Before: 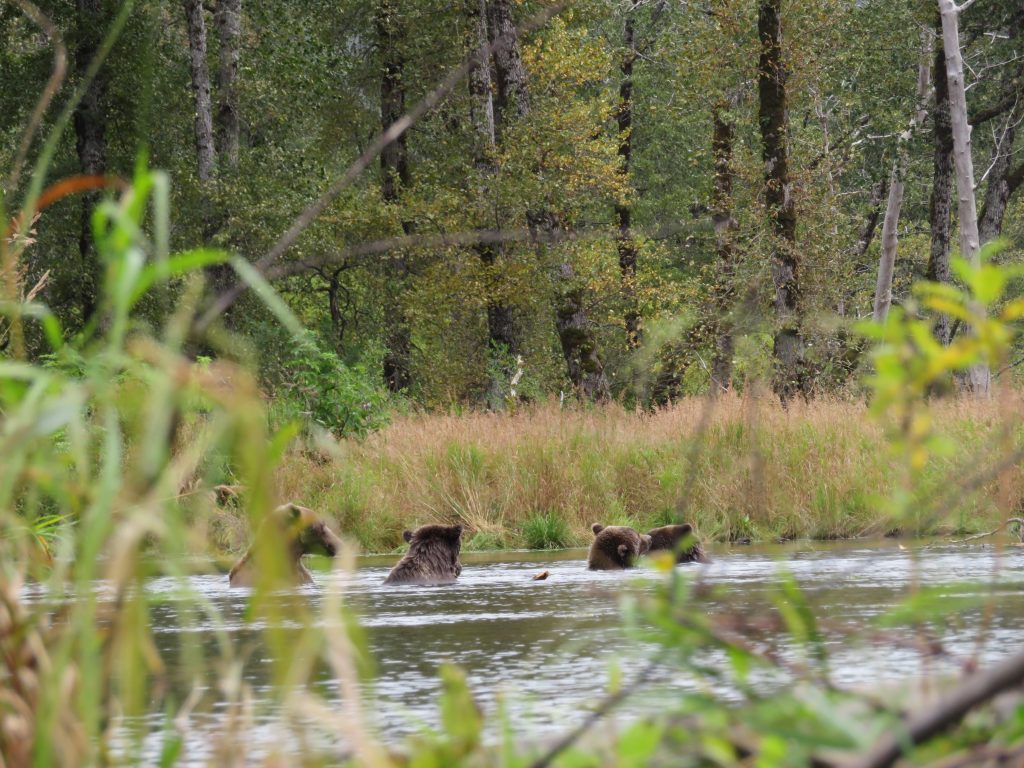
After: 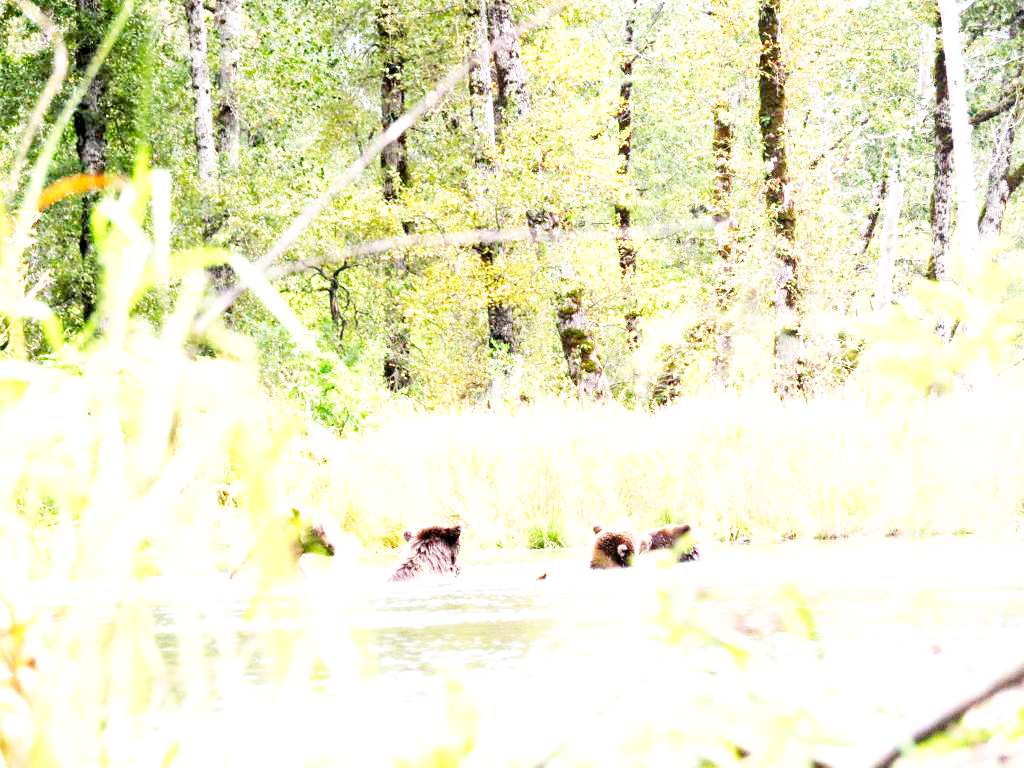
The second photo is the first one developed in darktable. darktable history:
exposure: black level correction 0.005, exposure 2.084 EV, compensate highlight preservation false
base curve: curves: ch0 [(0, 0) (0.007, 0.004) (0.027, 0.03) (0.046, 0.07) (0.207, 0.54) (0.442, 0.872) (0.673, 0.972) (1, 1)], preserve colors none
grain: coarseness 9.61 ISO, strength 35.62%
white balance: red 1.009, blue 1.027
